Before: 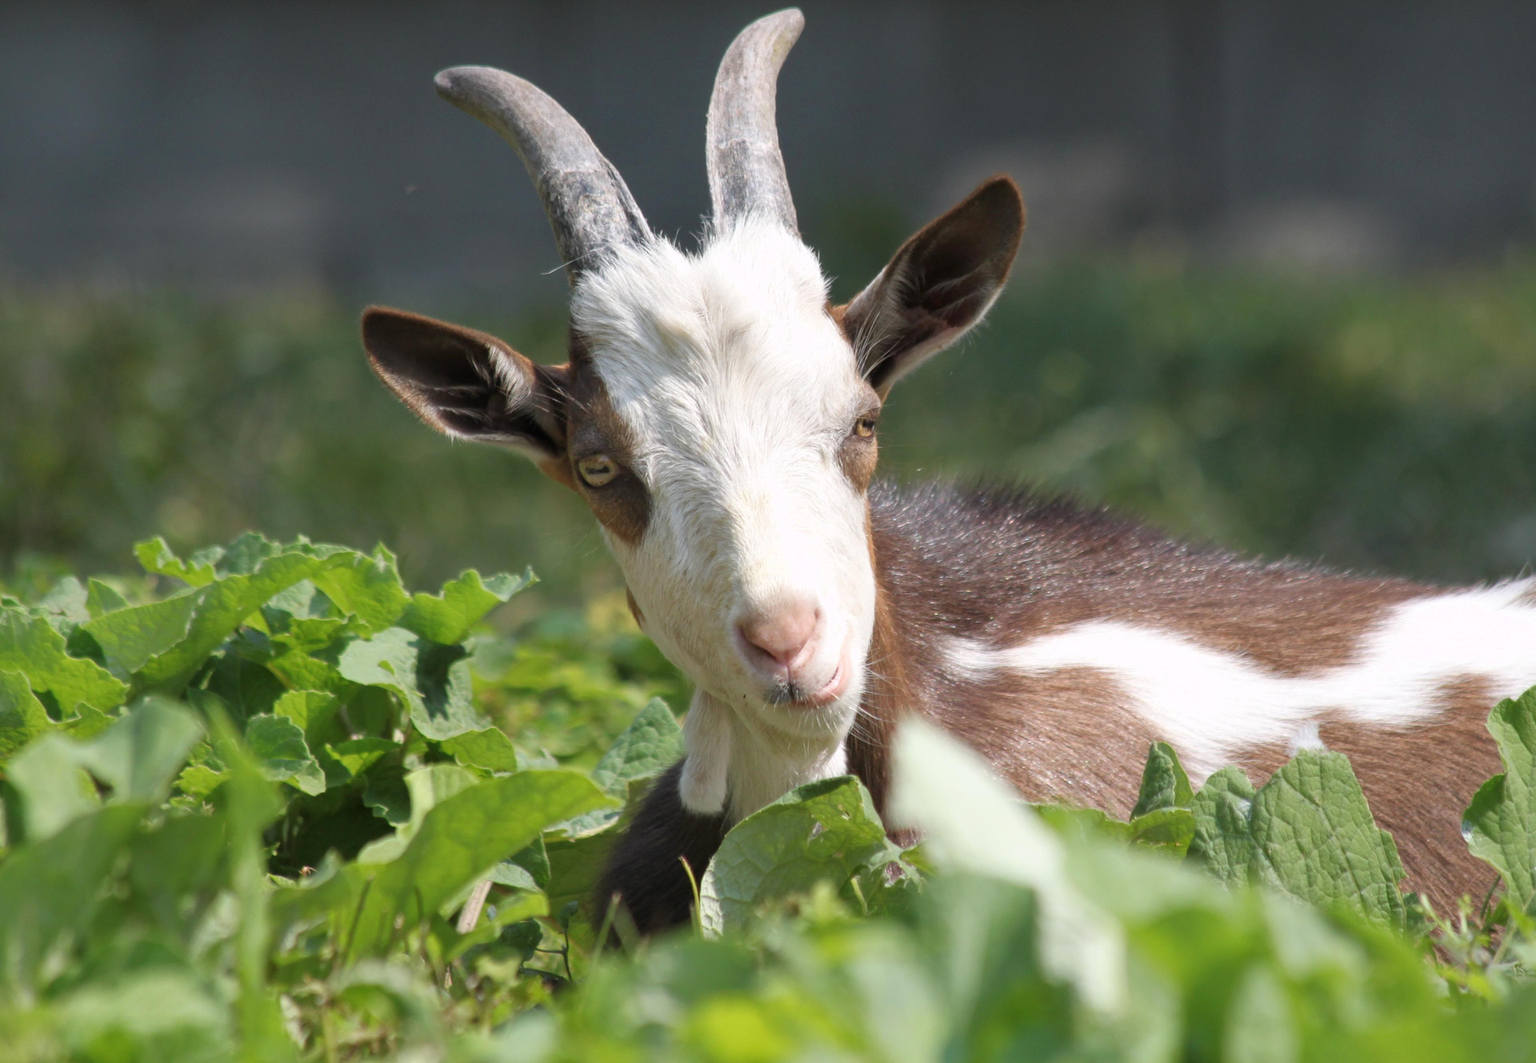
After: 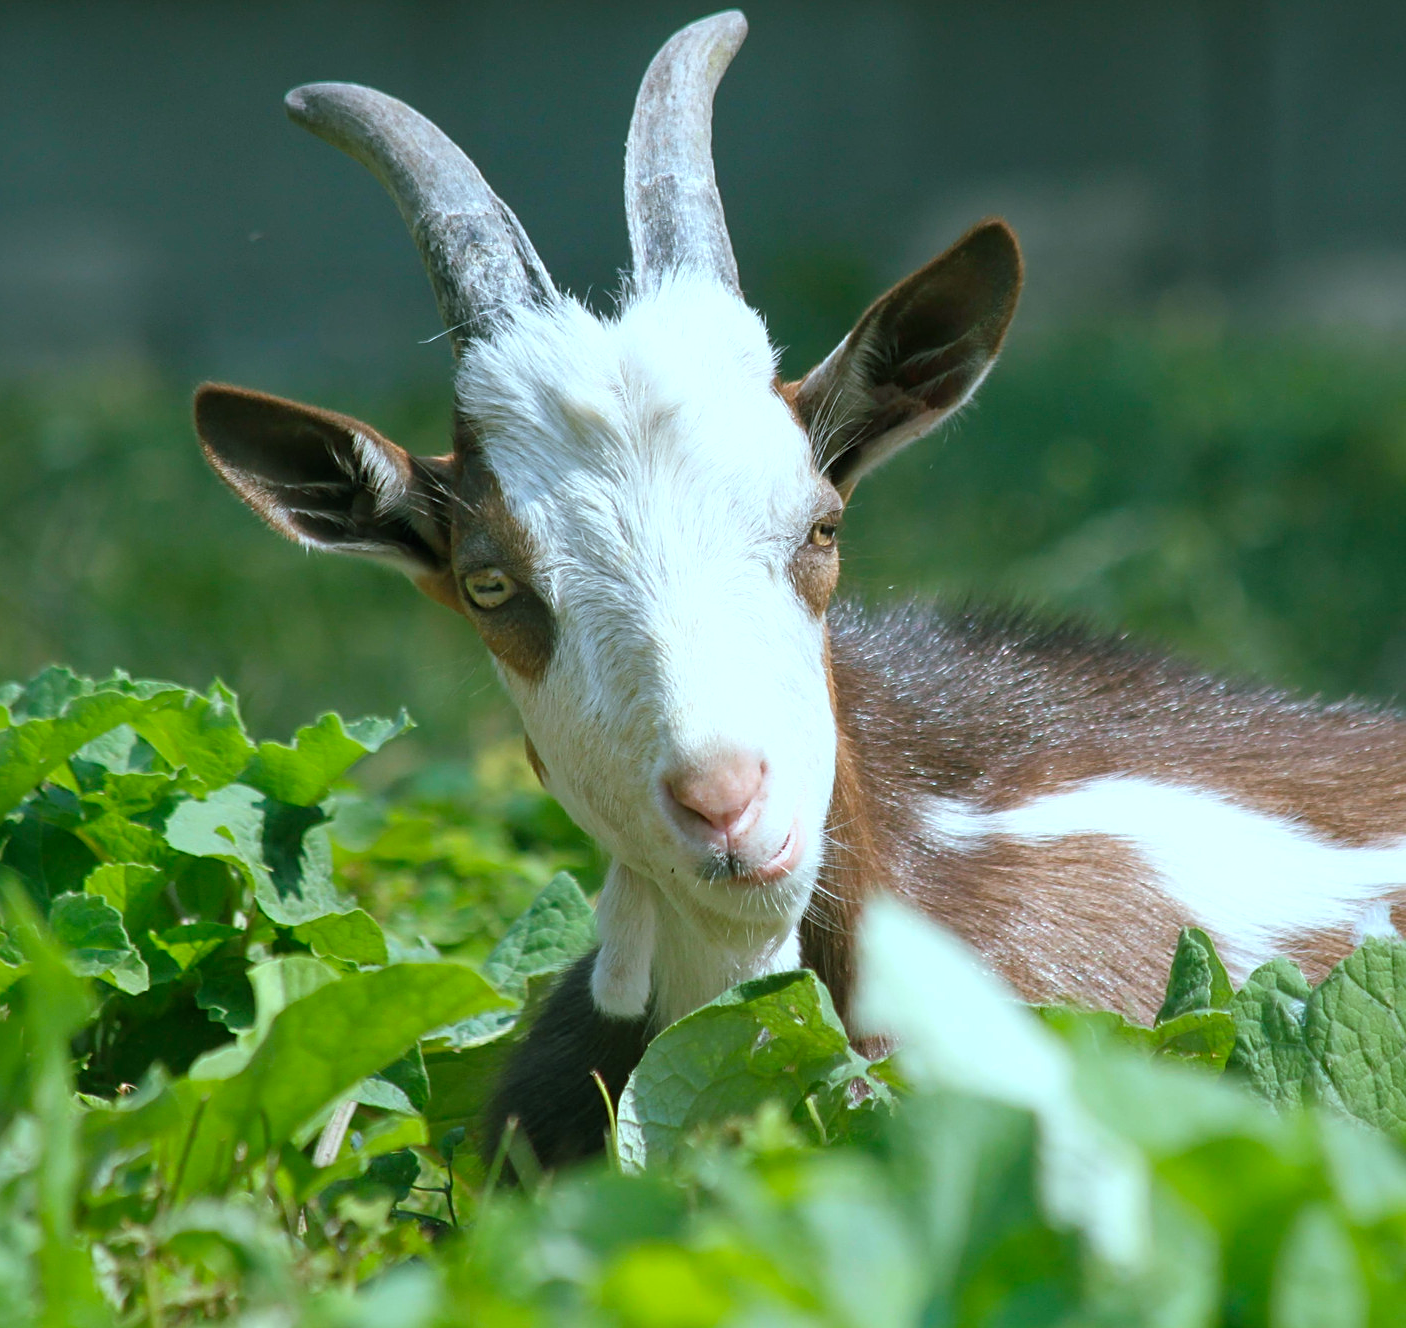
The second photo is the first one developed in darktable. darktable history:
crop: left 13.443%, right 13.31%
color balance rgb: shadows lift › chroma 11.71%, shadows lift › hue 133.46°, highlights gain › chroma 4%, highlights gain › hue 200.2°, perceptual saturation grading › global saturation 18.05%
sharpen: on, module defaults
white balance: red 1.05, blue 1.072
